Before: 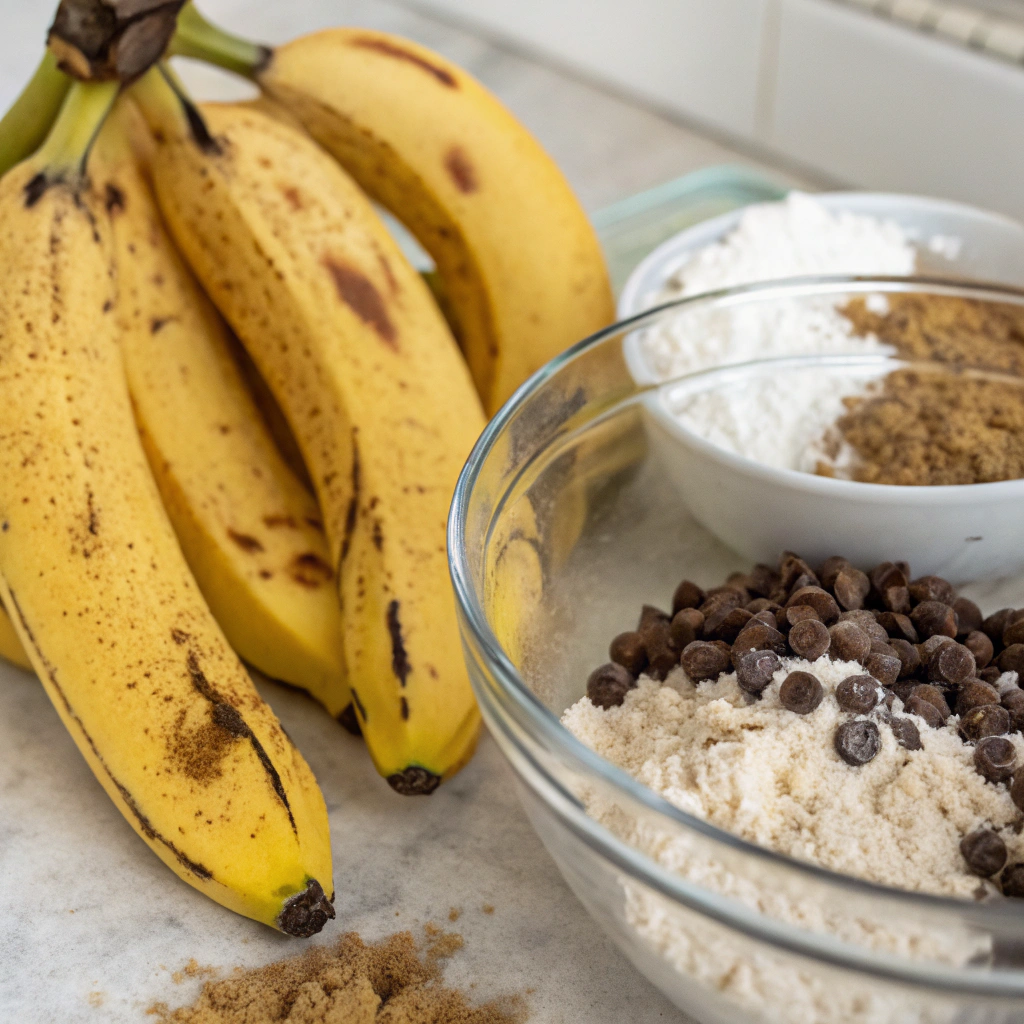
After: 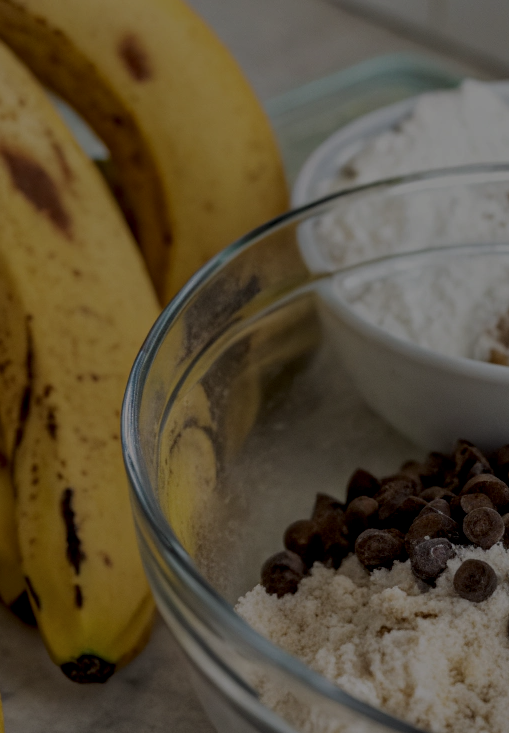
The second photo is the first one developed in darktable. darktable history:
crop: left 31.918%, top 10.992%, right 18.359%, bottom 17.357%
local contrast: detail 130%
exposure: exposure -2.007 EV, compensate highlight preservation false
